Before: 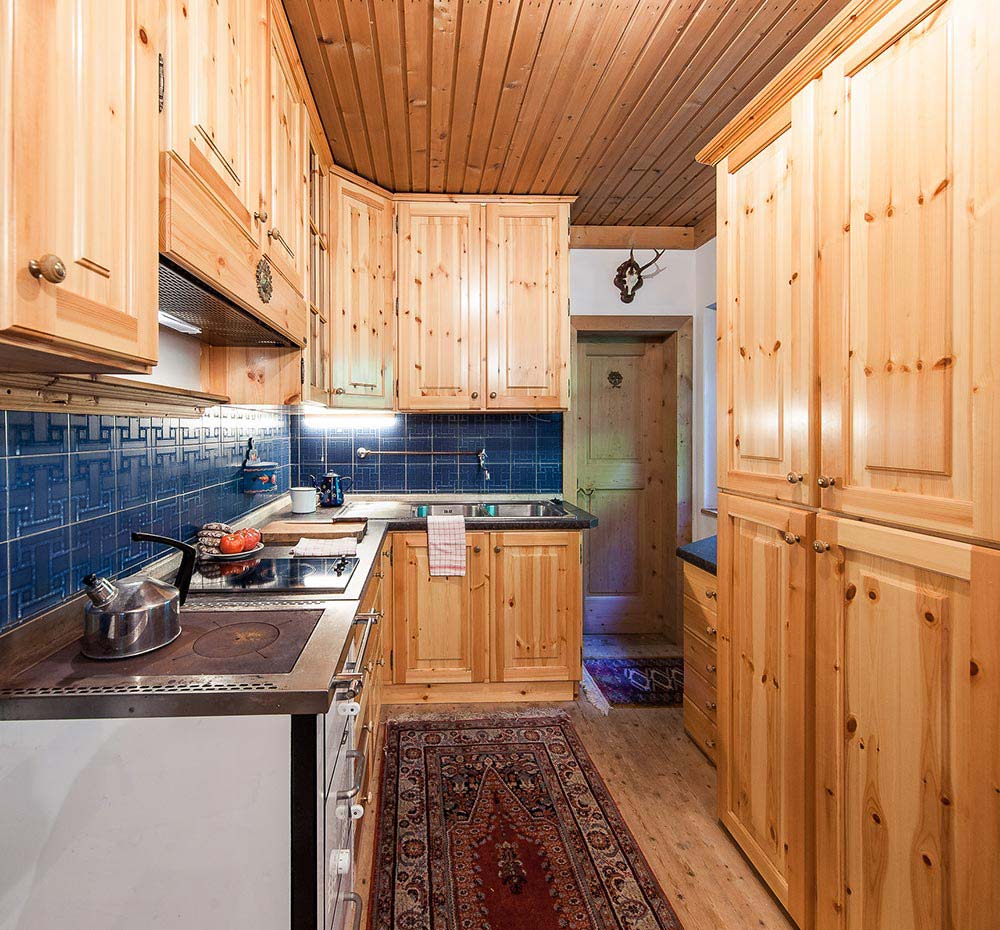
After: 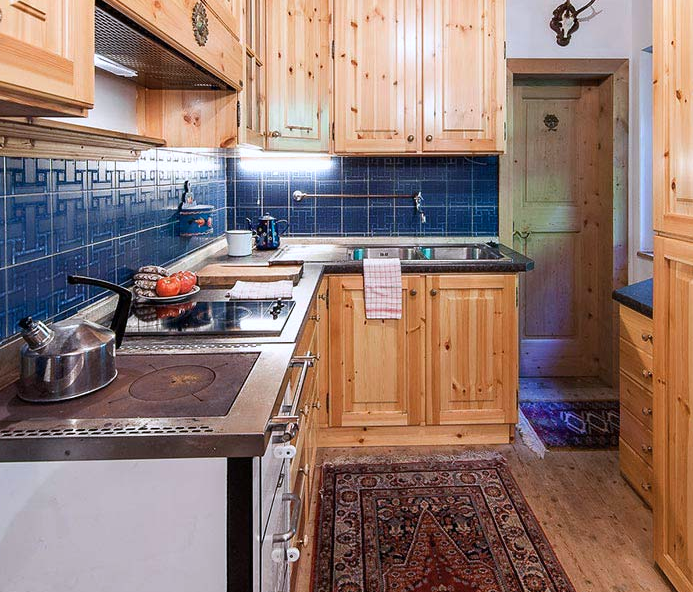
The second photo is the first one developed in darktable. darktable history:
color calibration: illuminant as shot in camera, x 0.358, y 0.373, temperature 4628.91 K
crop: left 6.488%, top 27.668%, right 24.183%, bottom 8.656%
